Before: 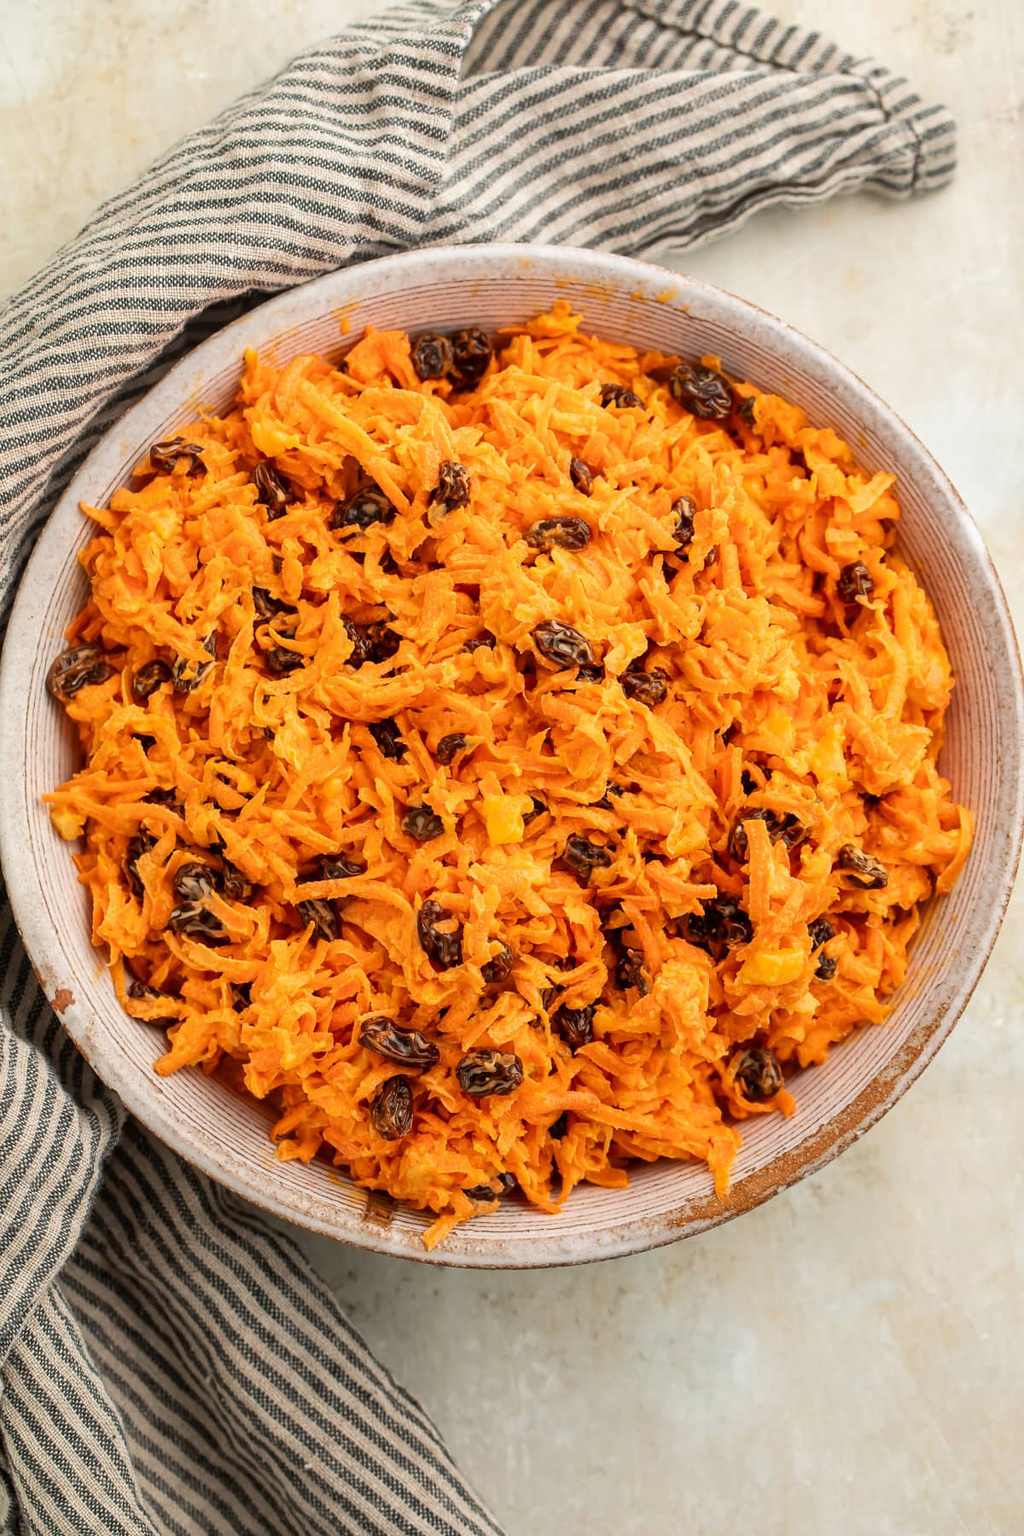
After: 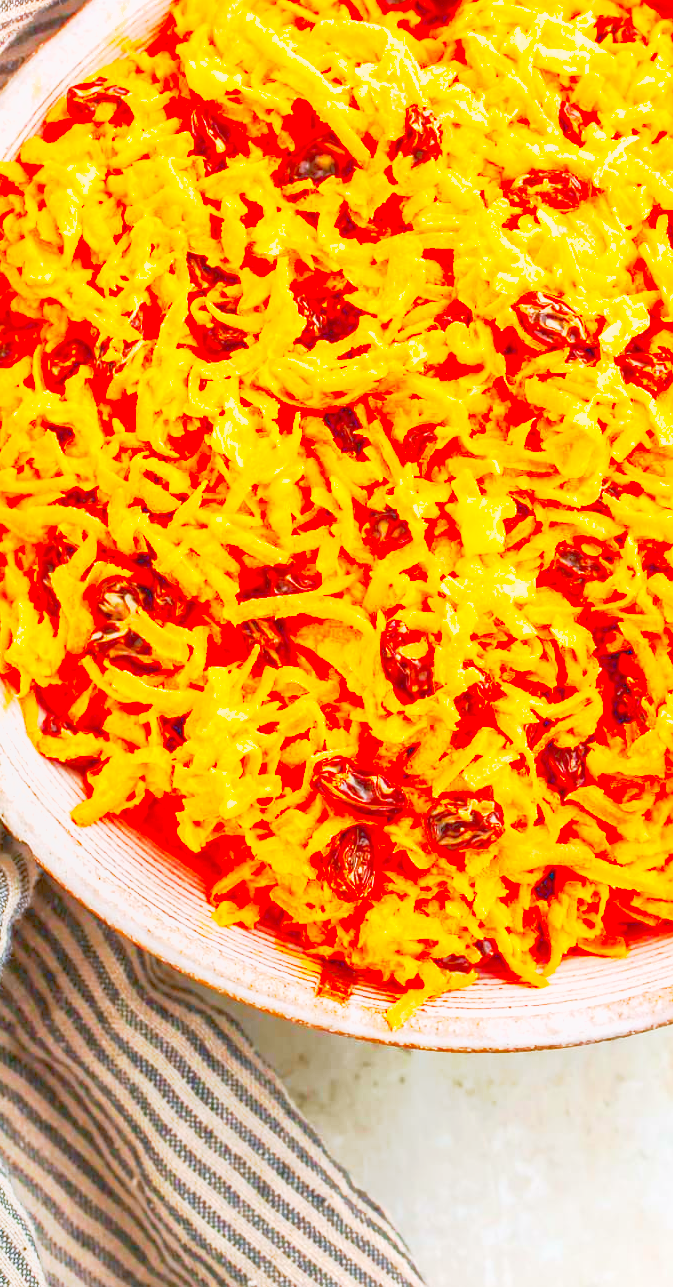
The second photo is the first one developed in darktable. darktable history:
crop: left 9.146%, top 24.216%, right 34.77%, bottom 4.278%
local contrast: highlights 69%, shadows 65%, detail 83%, midtone range 0.326
color correction: highlights b* 0.003, saturation 2.11
base curve: curves: ch0 [(0, 0) (0.088, 0.125) (0.176, 0.251) (0.354, 0.501) (0.613, 0.749) (1, 0.877)], preserve colors none
color calibration: illuminant as shot in camera, x 0.358, y 0.373, temperature 4628.91 K
exposure: exposure 1.512 EV, compensate highlight preservation false
shadows and highlights: on, module defaults
